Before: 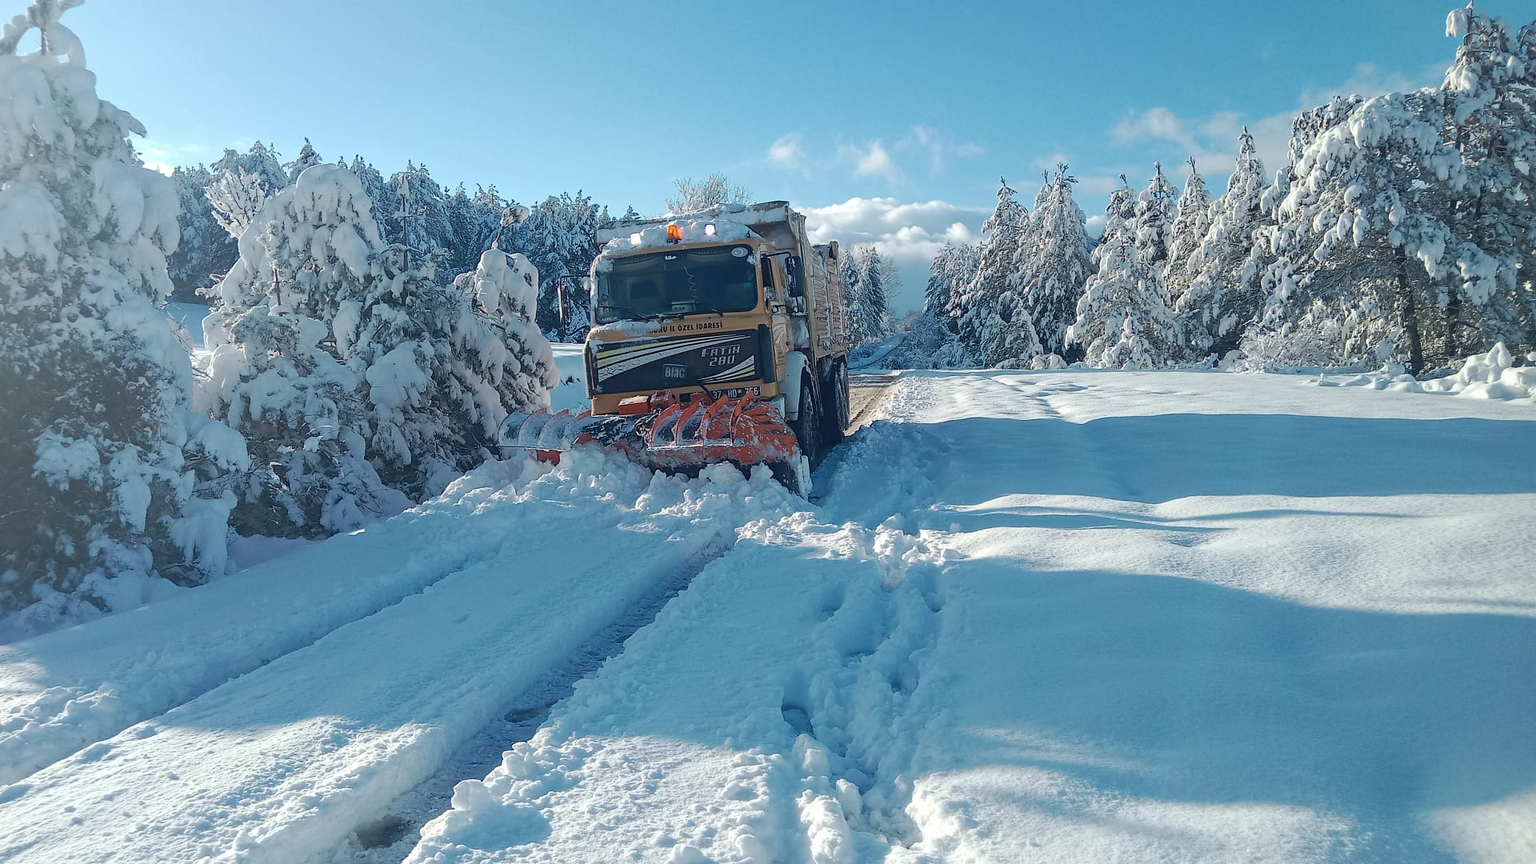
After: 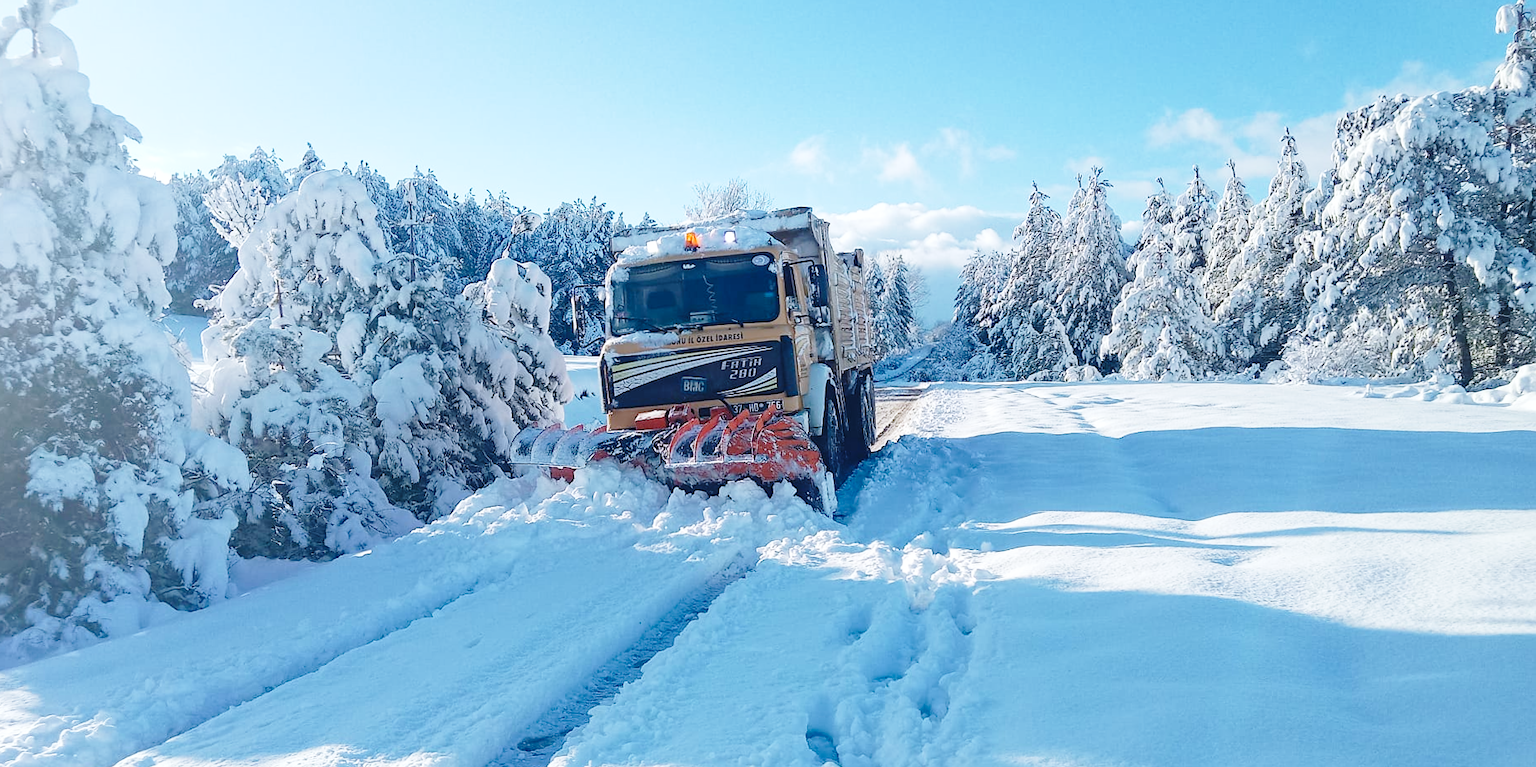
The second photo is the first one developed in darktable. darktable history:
base curve: curves: ch0 [(0, 0) (0.028, 0.03) (0.121, 0.232) (0.46, 0.748) (0.859, 0.968) (1, 1)], preserve colors none
white balance: red 0.984, blue 1.059
crop and rotate: angle 0.2°, left 0.275%, right 3.127%, bottom 14.18%
